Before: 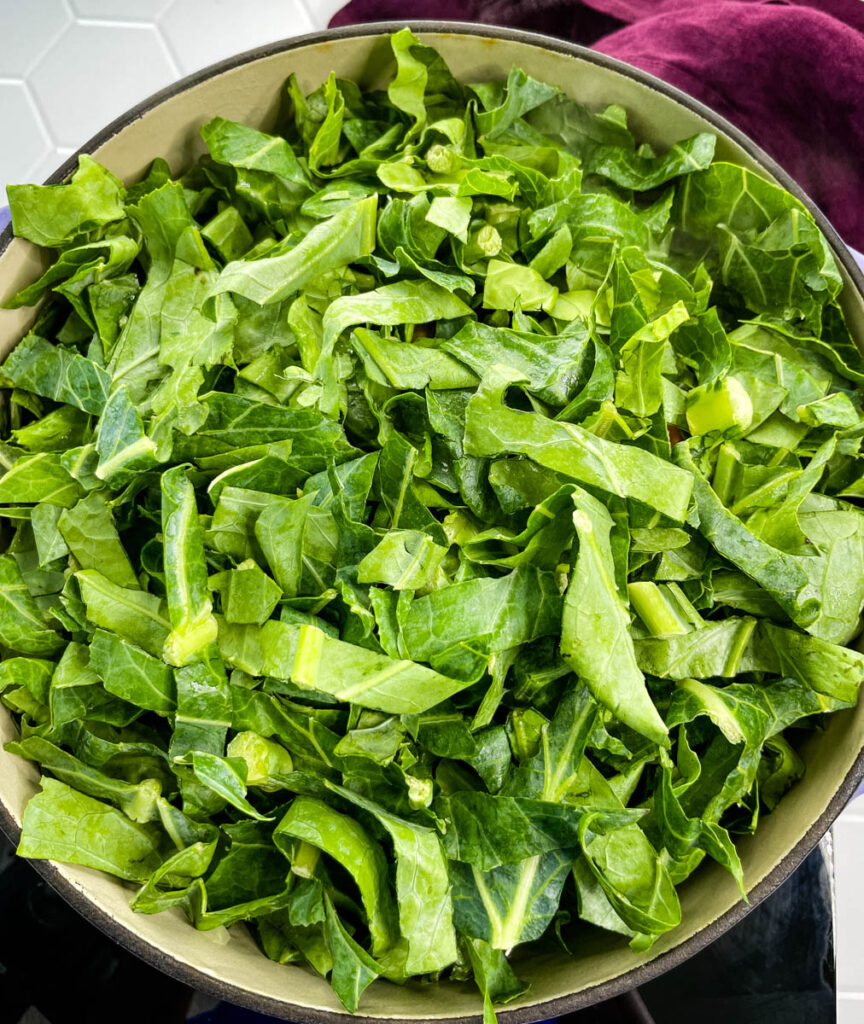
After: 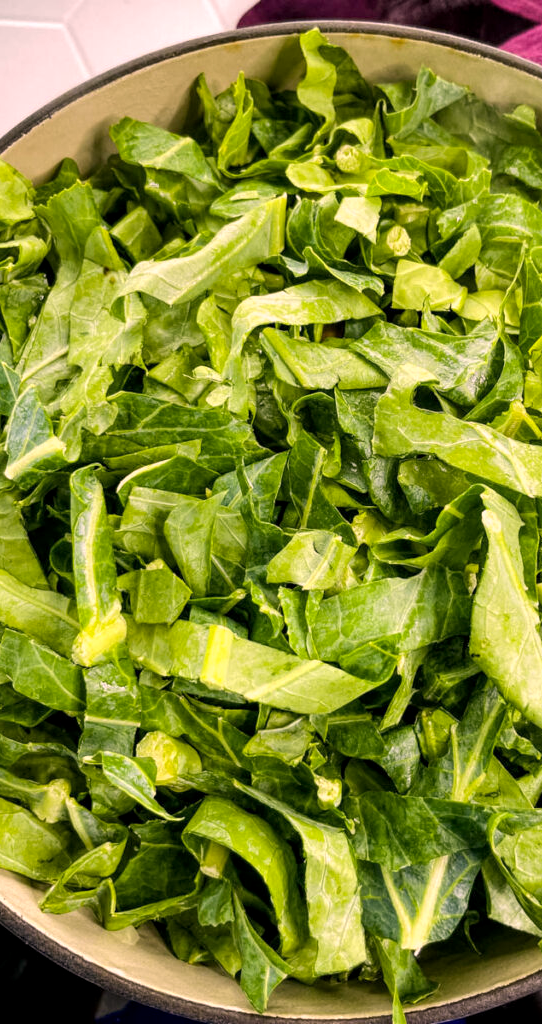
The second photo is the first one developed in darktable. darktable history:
color correction: highlights a* 14.52, highlights b* 4.84
local contrast: highlights 100%, shadows 100%, detail 120%, midtone range 0.2
crop: left 10.644%, right 26.528%
